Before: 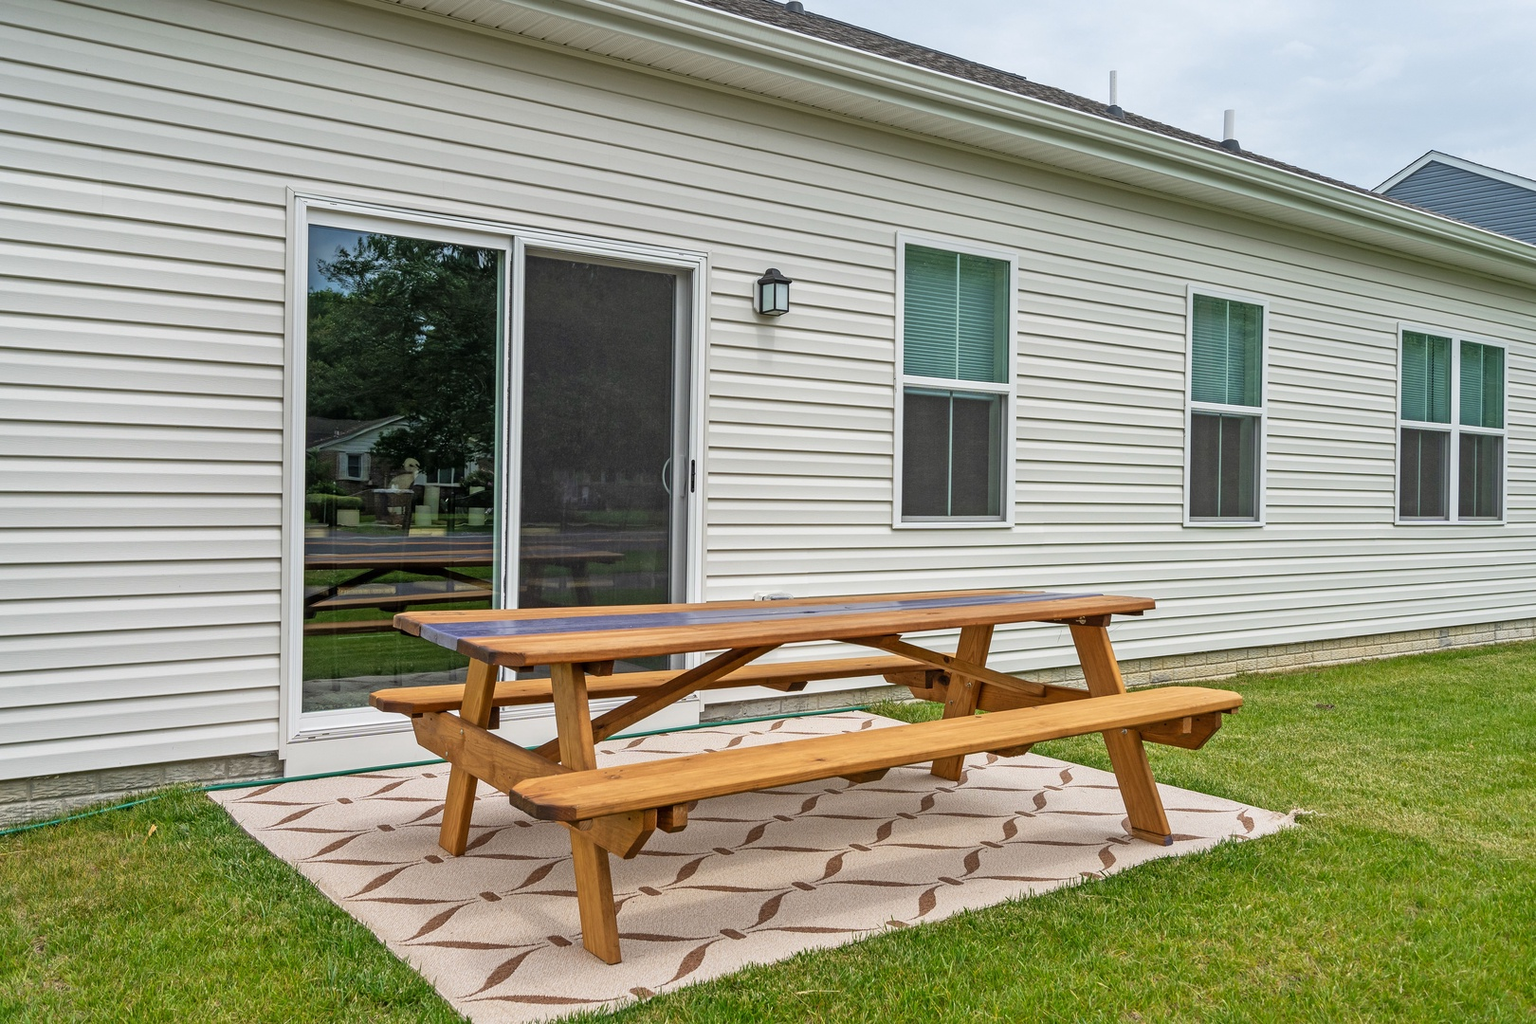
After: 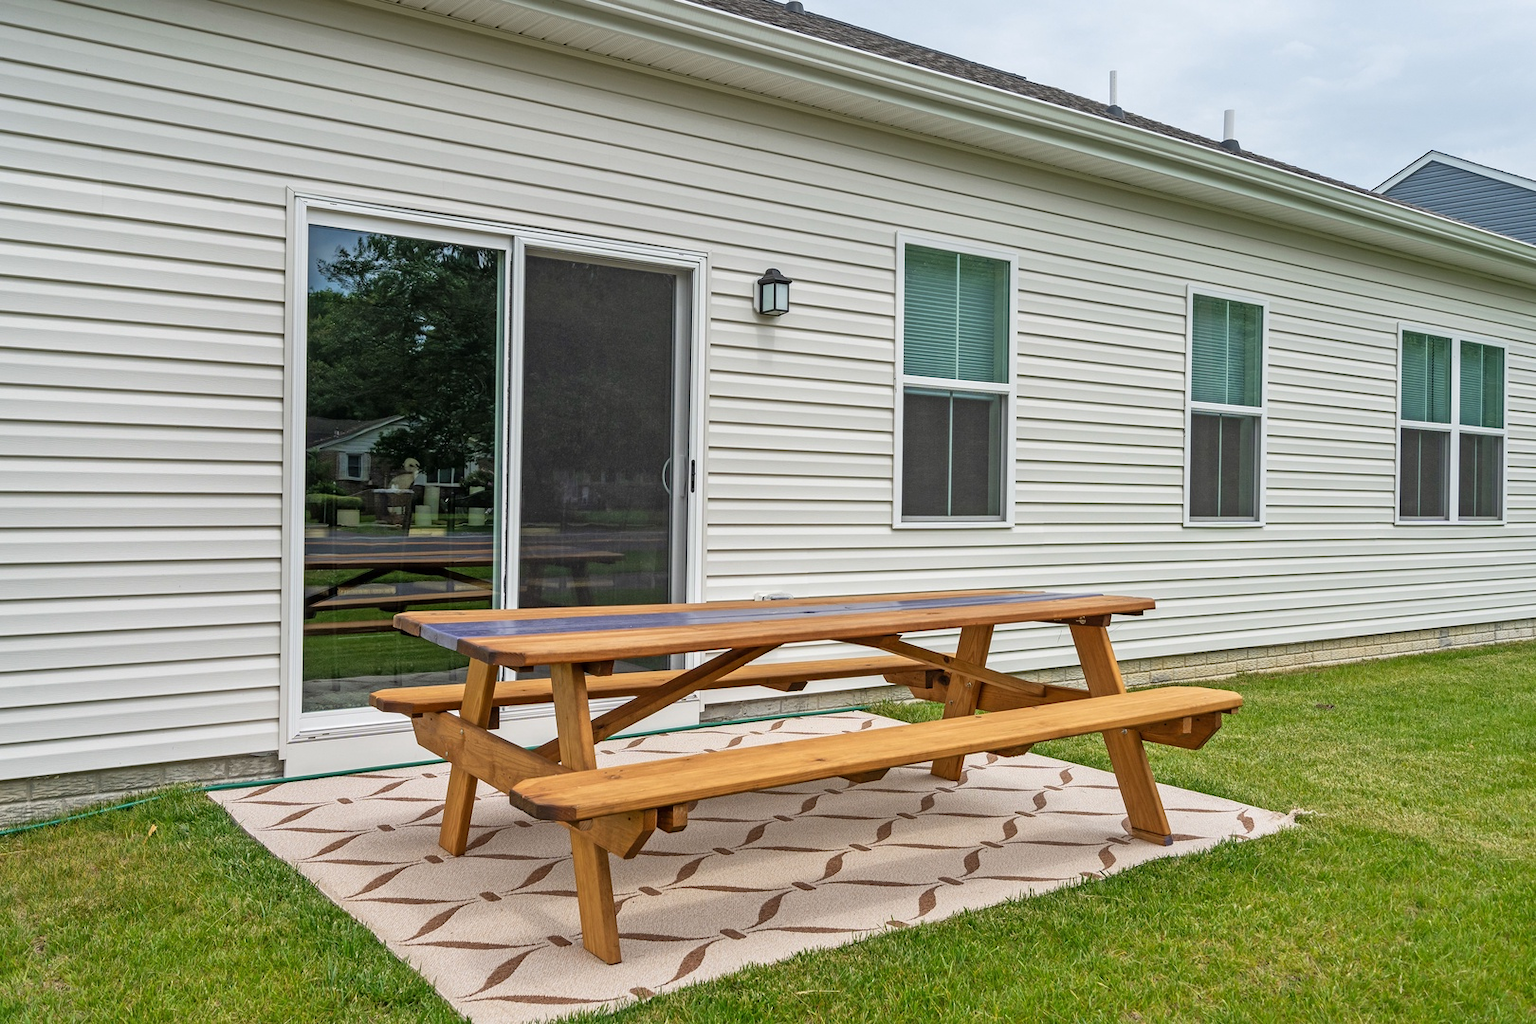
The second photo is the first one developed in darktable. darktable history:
tone equalizer: -8 EV 0.084 EV
